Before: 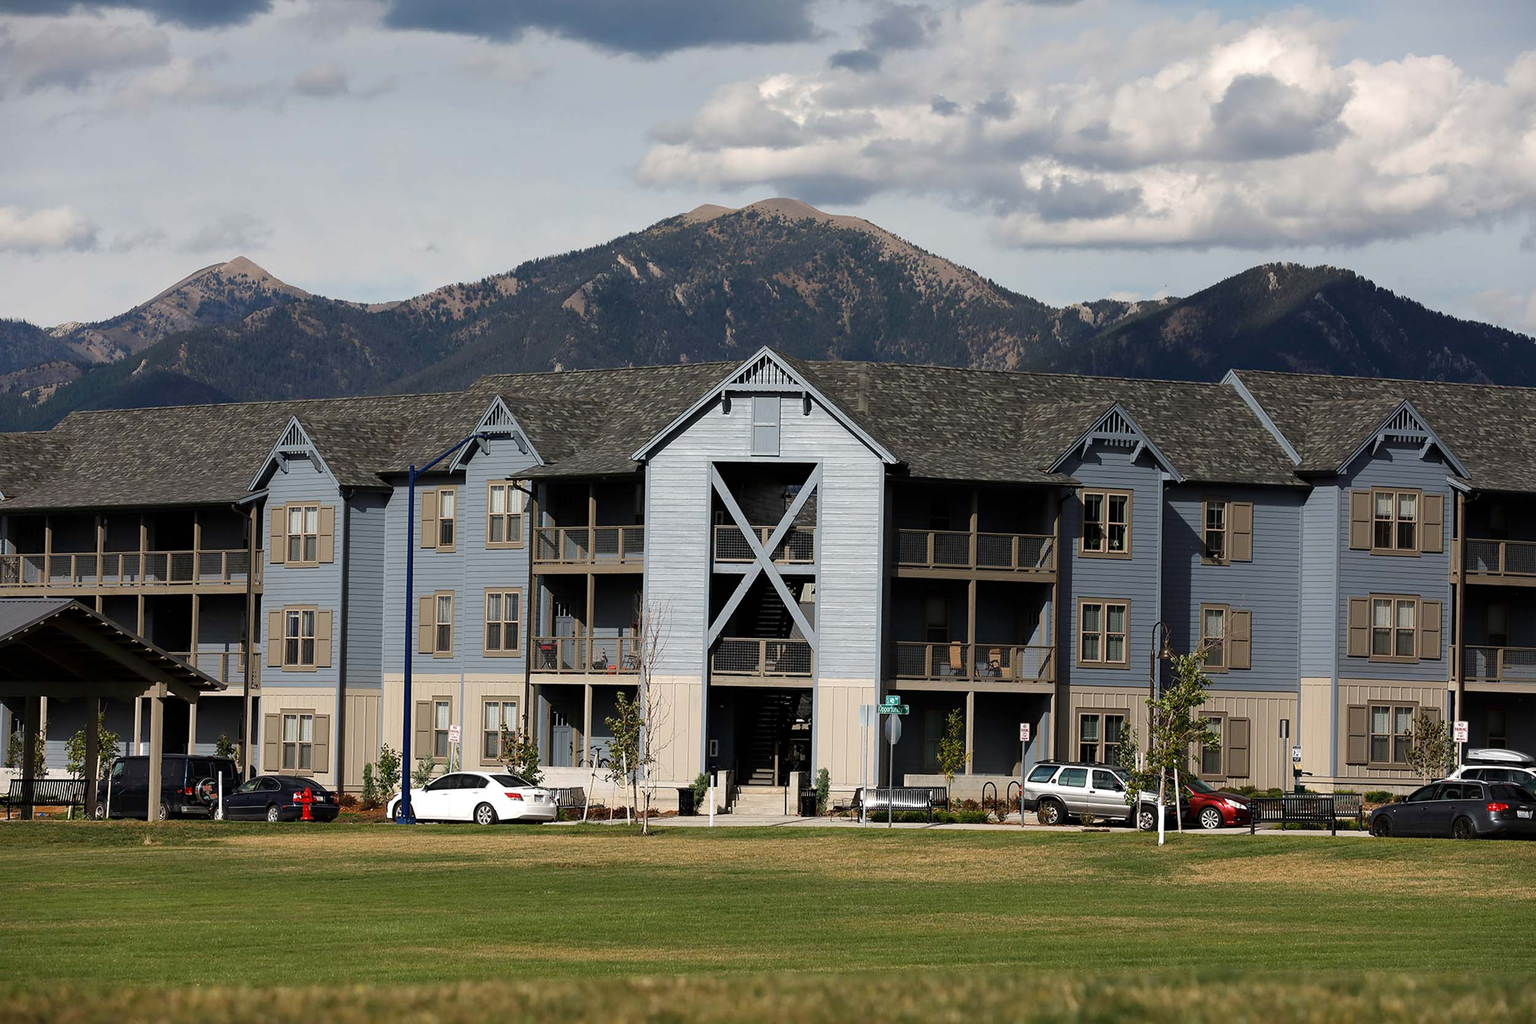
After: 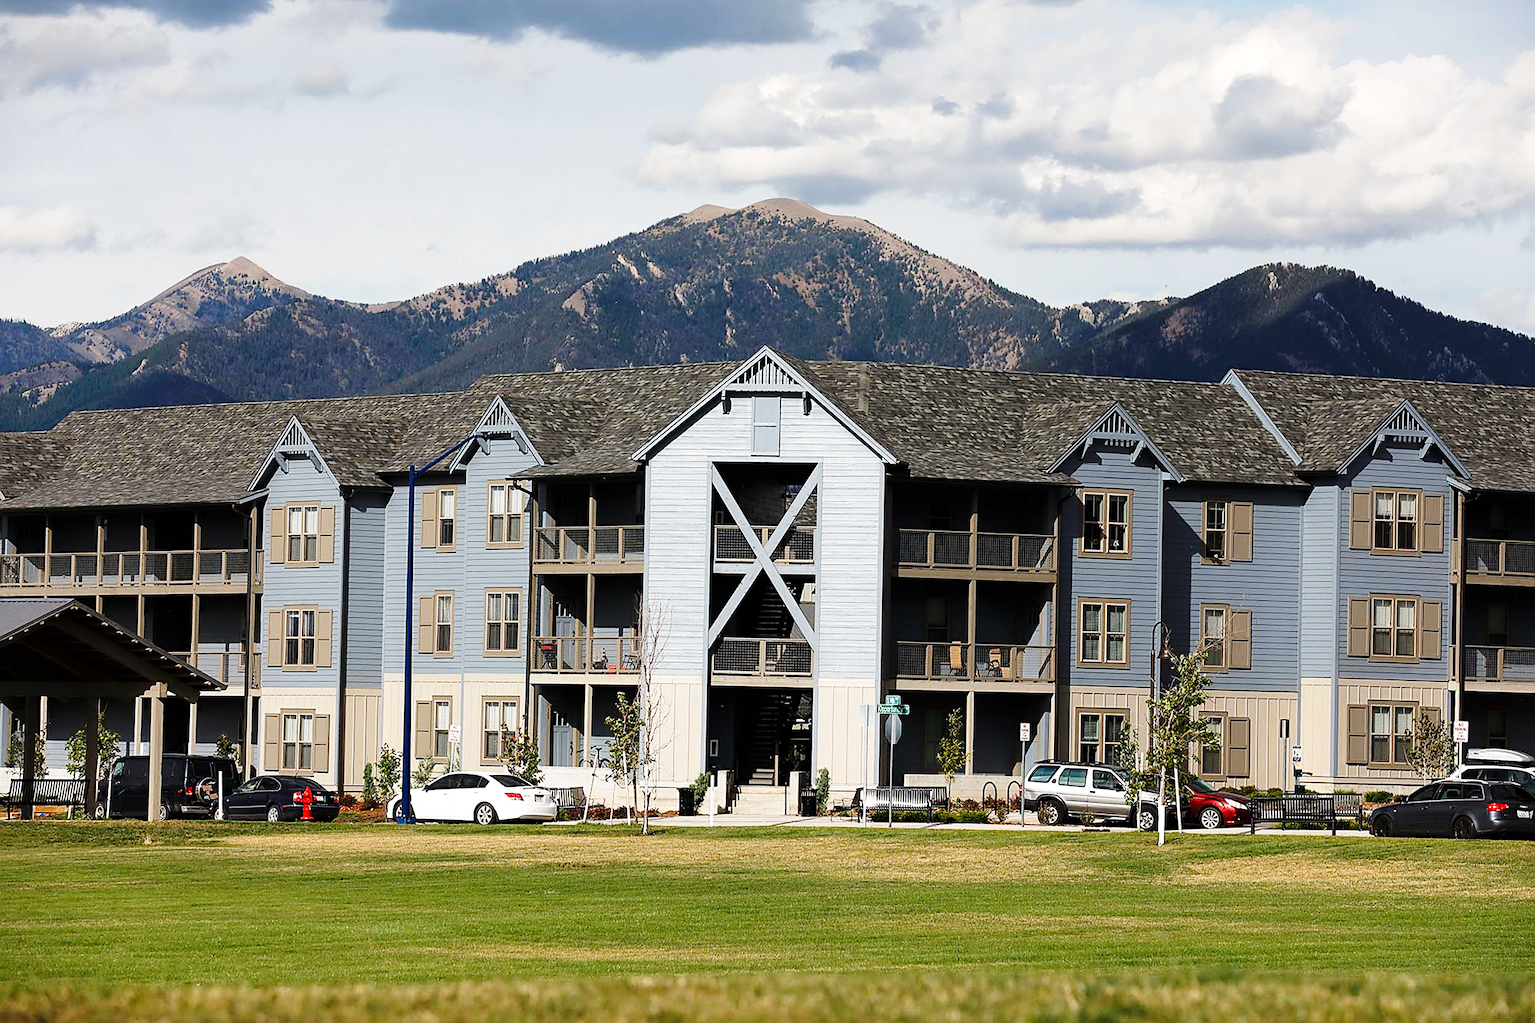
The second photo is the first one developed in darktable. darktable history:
sharpen: on, module defaults
base curve: curves: ch0 [(0, 0) (0.028, 0.03) (0.121, 0.232) (0.46, 0.748) (0.859, 0.968) (1, 1)], preserve colors none
